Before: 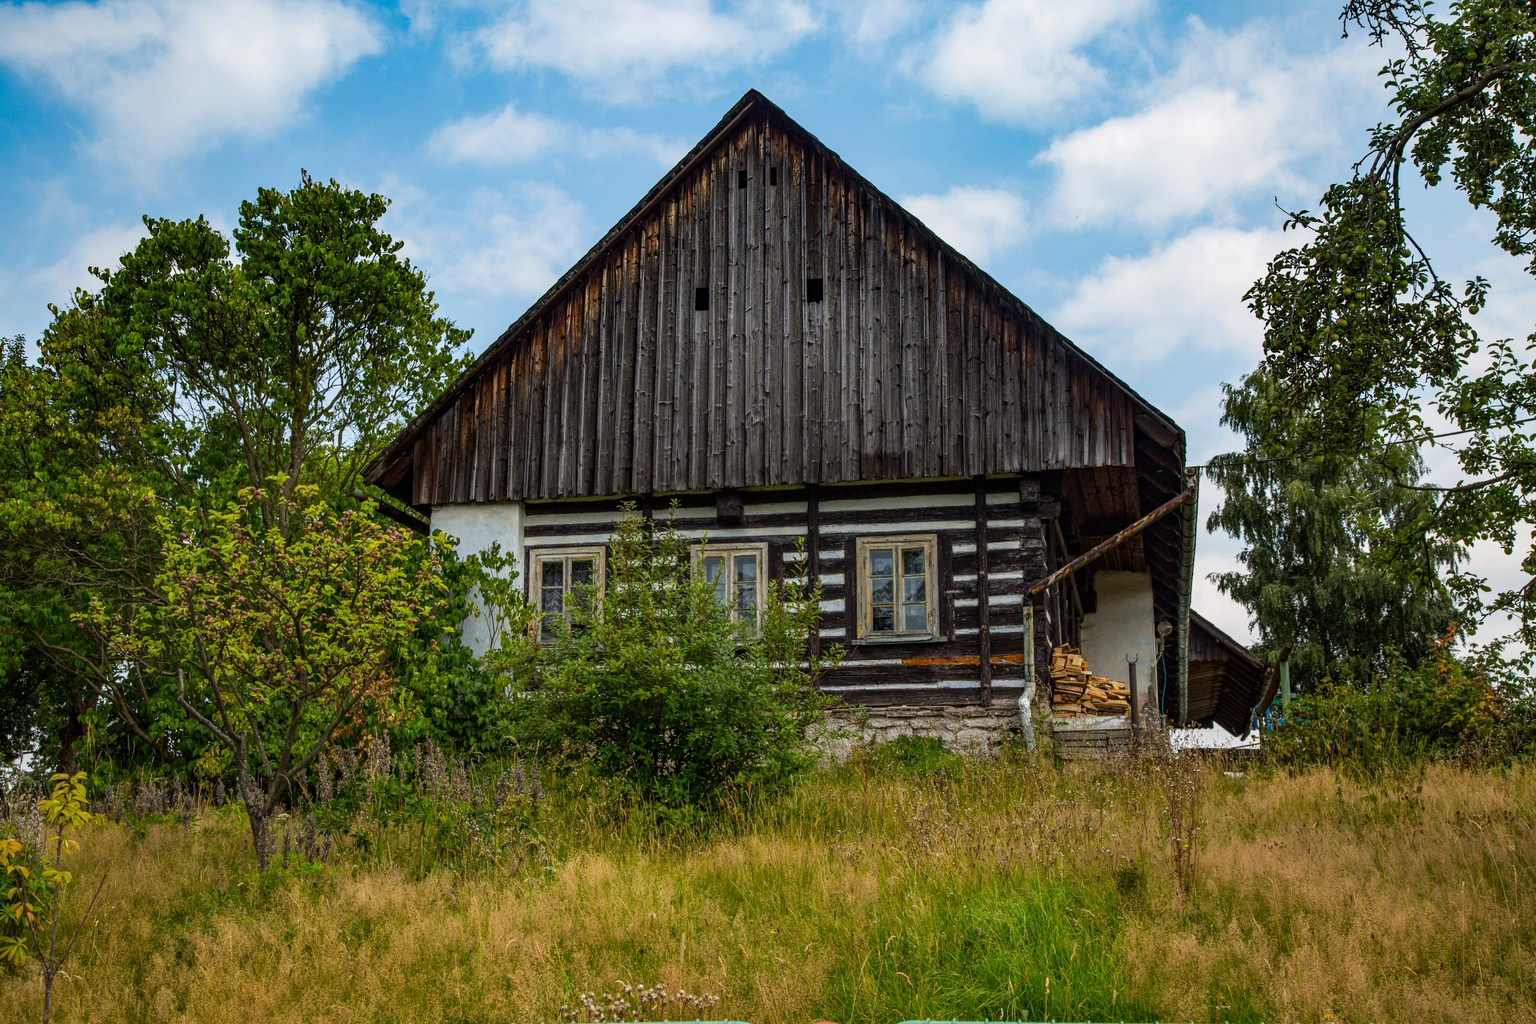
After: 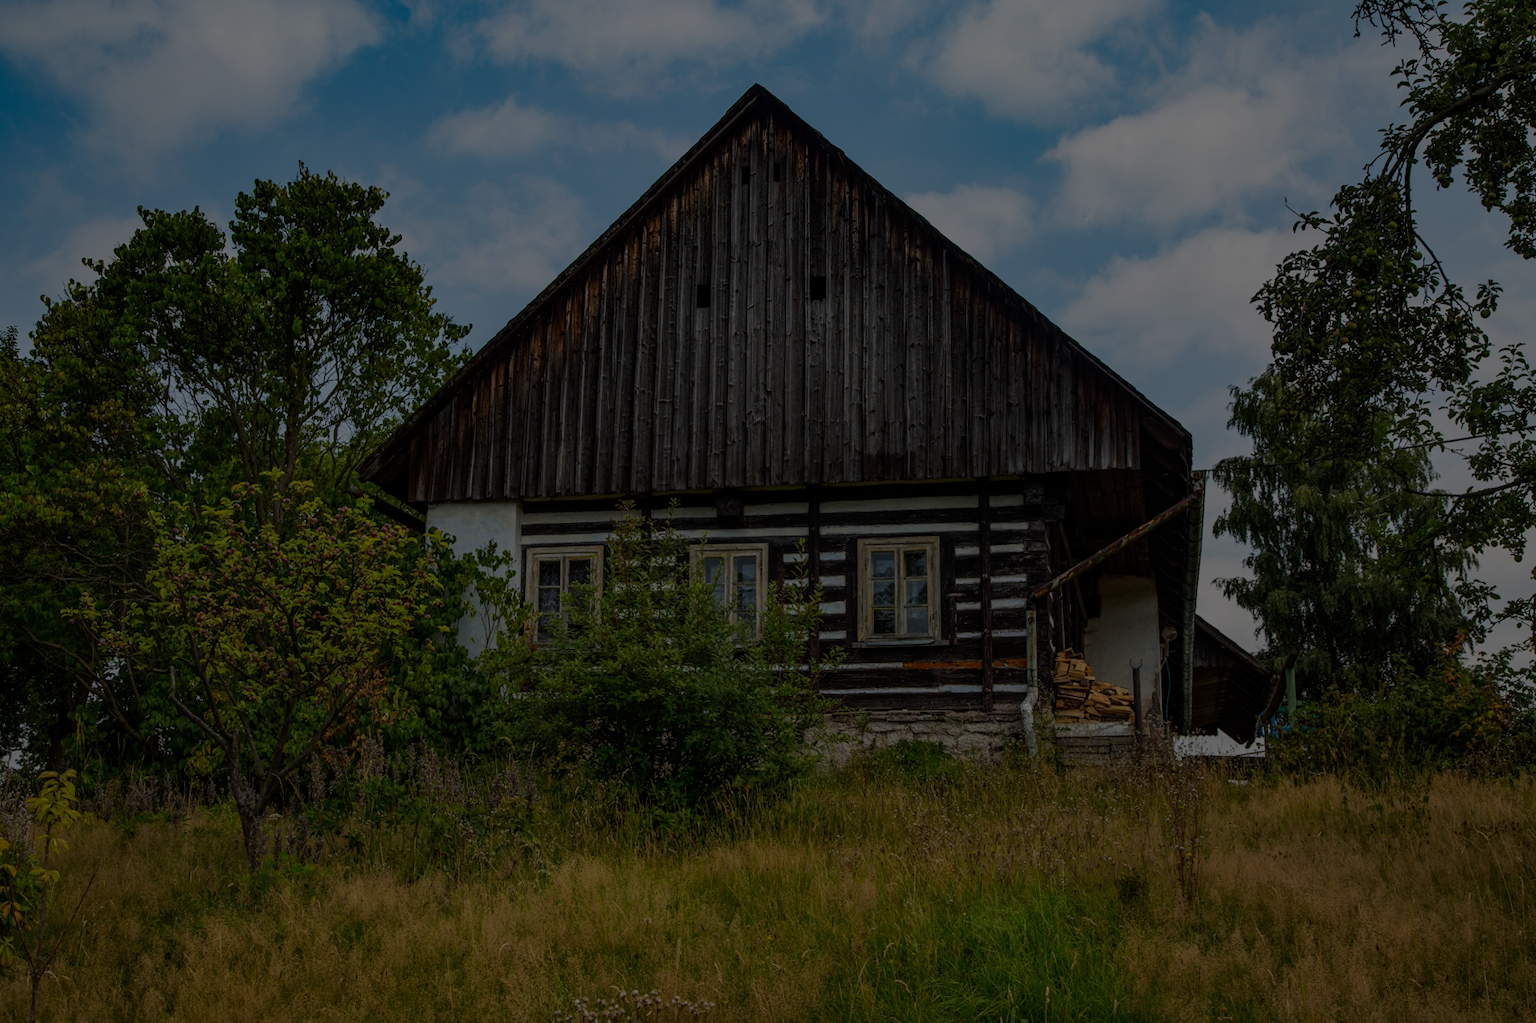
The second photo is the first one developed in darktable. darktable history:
exposure: exposure -2.405 EV, compensate highlight preservation false
crop and rotate: angle -0.496°
